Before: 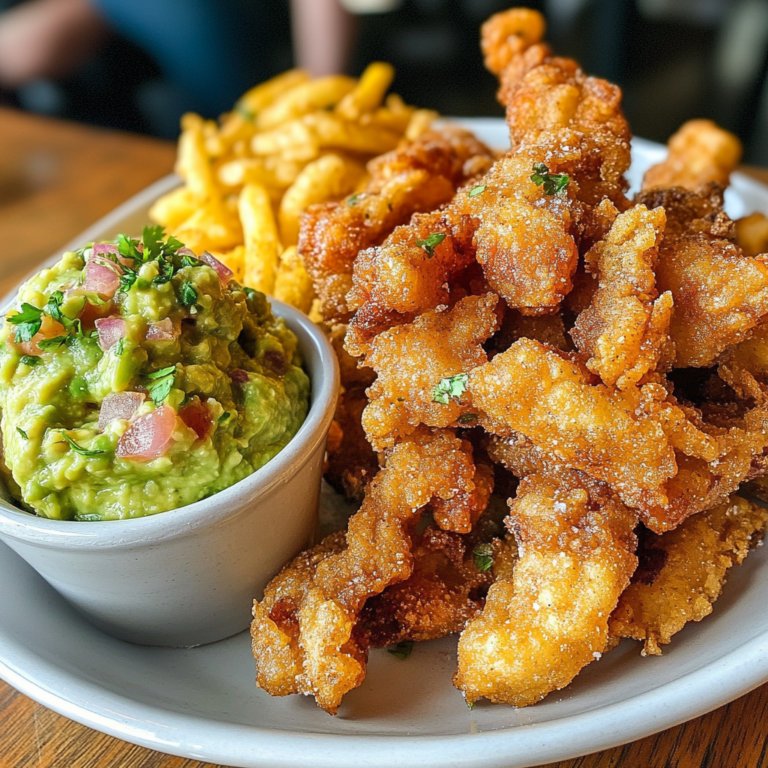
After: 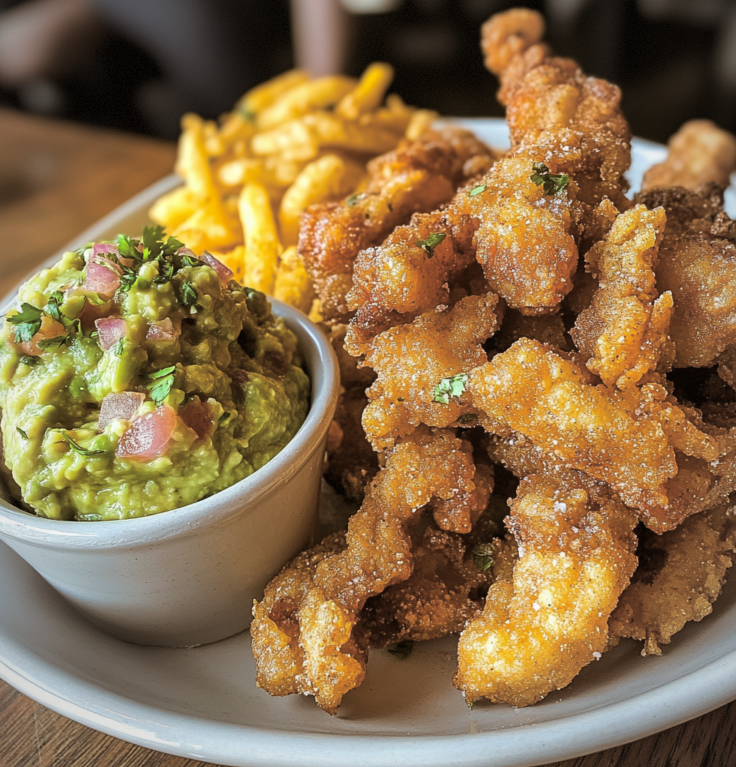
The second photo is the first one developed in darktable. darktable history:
vignetting: fall-off radius 63.6%
base curve: curves: ch0 [(0, 0) (0.303, 0.277) (1, 1)]
crop: right 4.126%, bottom 0.031%
split-toning: shadows › hue 32.4°, shadows › saturation 0.51, highlights › hue 180°, highlights › saturation 0, balance -60.17, compress 55.19%
